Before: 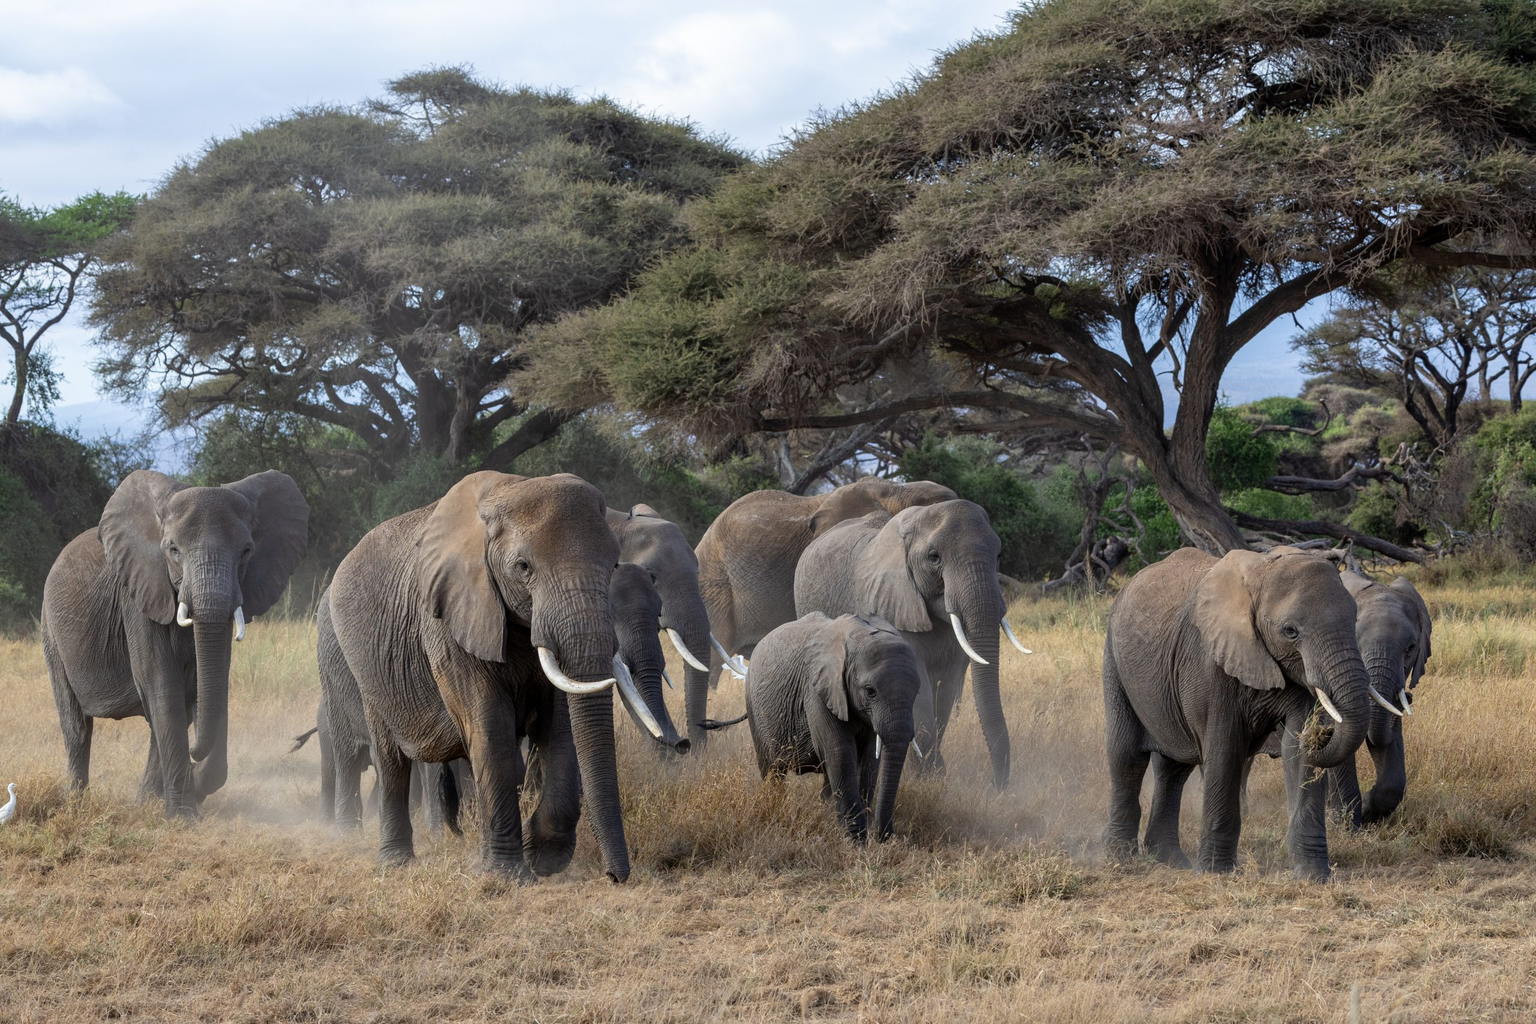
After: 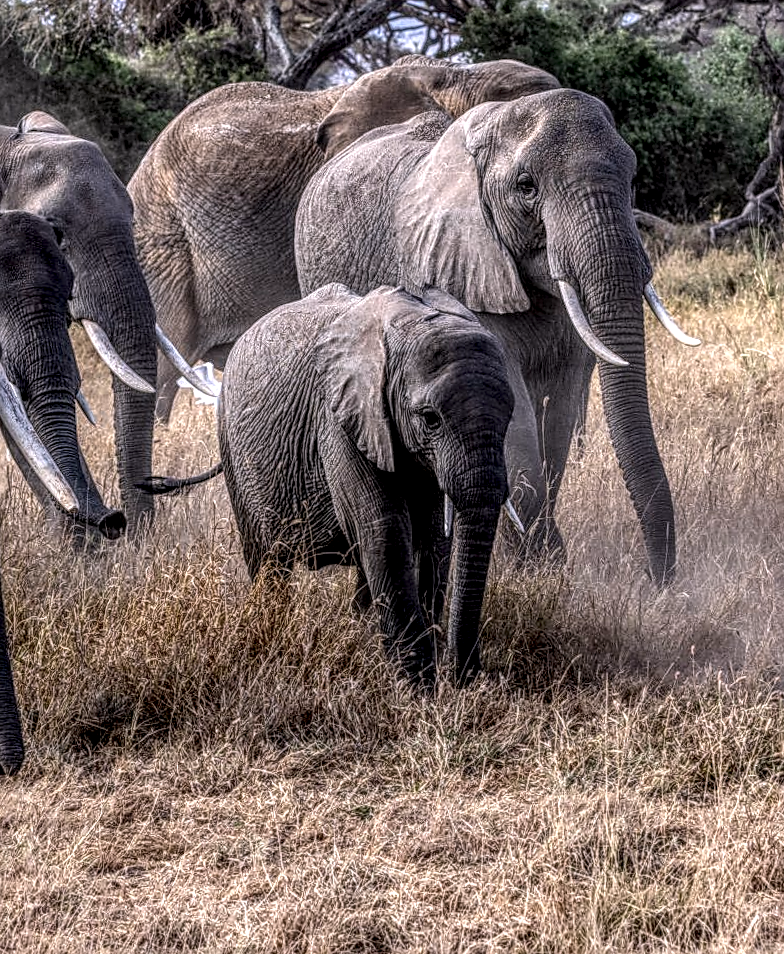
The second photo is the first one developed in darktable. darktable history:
crop: left 40.878%, top 39.176%, right 25.993%, bottom 3.081%
local contrast: highlights 0%, shadows 0%, detail 300%, midtone range 0.3
rotate and perspective: rotation -1.68°, lens shift (vertical) -0.146, crop left 0.049, crop right 0.912, crop top 0.032, crop bottom 0.96
white balance: red 1.05, blue 1.072
sharpen: on, module defaults
